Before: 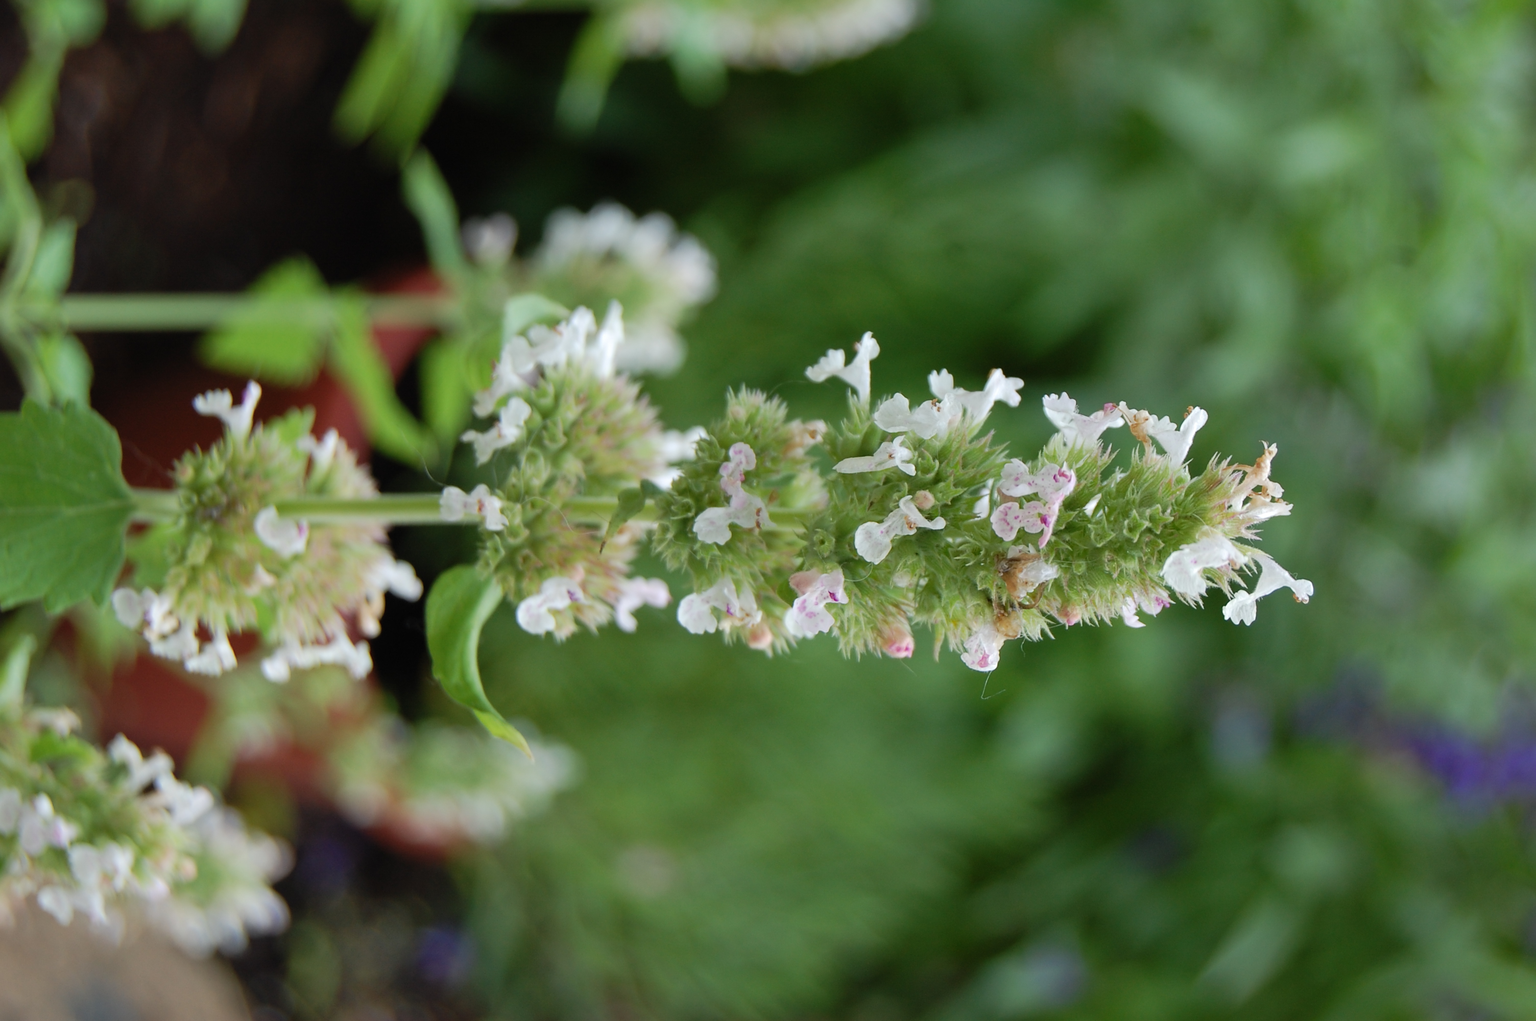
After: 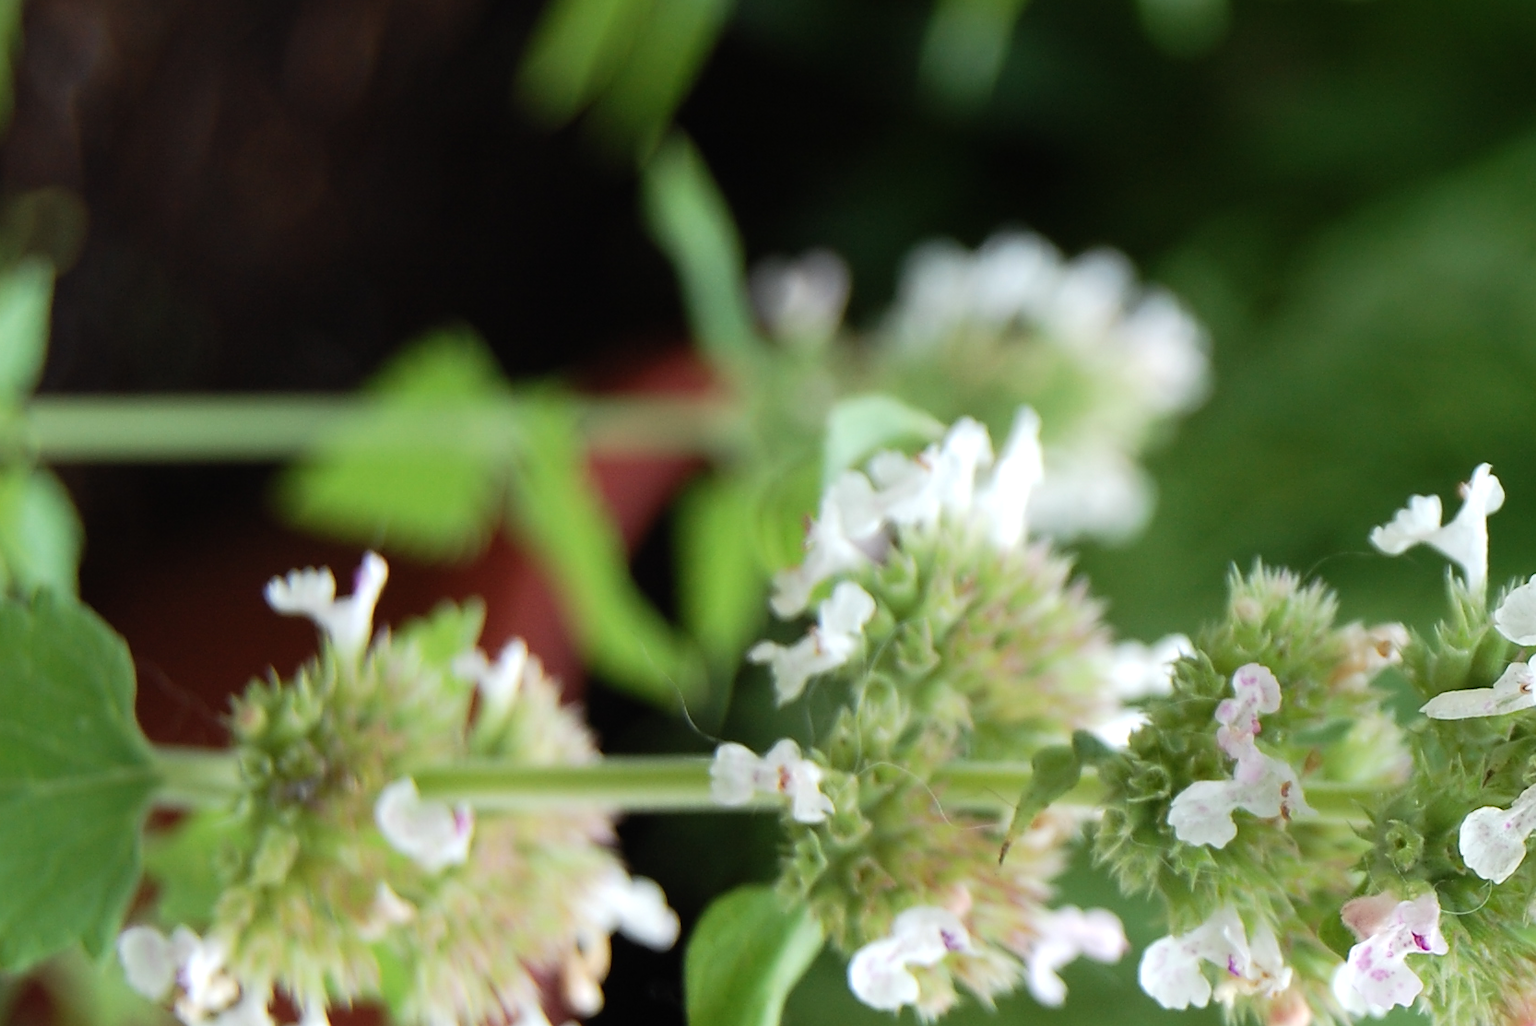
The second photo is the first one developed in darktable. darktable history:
crop and rotate: left 3.064%, top 7.379%, right 41.546%, bottom 36.928%
tone equalizer: -8 EV -0.426 EV, -7 EV -0.378 EV, -6 EV -0.304 EV, -5 EV -0.259 EV, -3 EV 0.201 EV, -2 EV 0.343 EV, -1 EV 0.388 EV, +0 EV 0.398 EV, smoothing diameter 2.16%, edges refinement/feathering 21.82, mask exposure compensation -1.57 EV, filter diffusion 5
sharpen: radius 1.01
exposure: exposure 0.127 EV, compensate highlight preservation false
